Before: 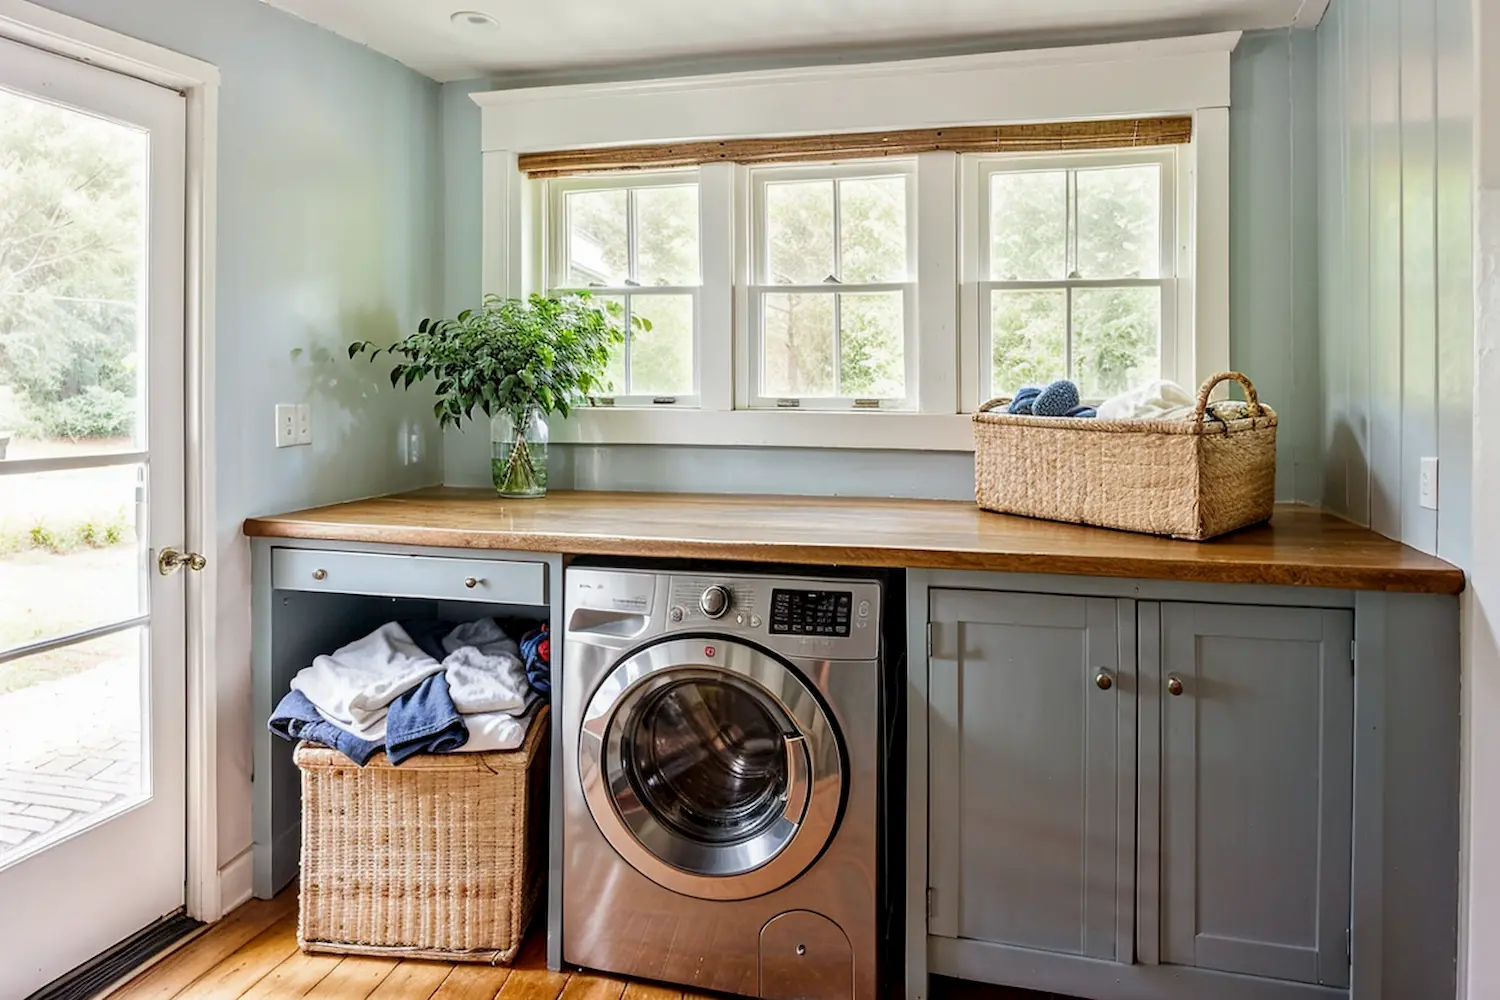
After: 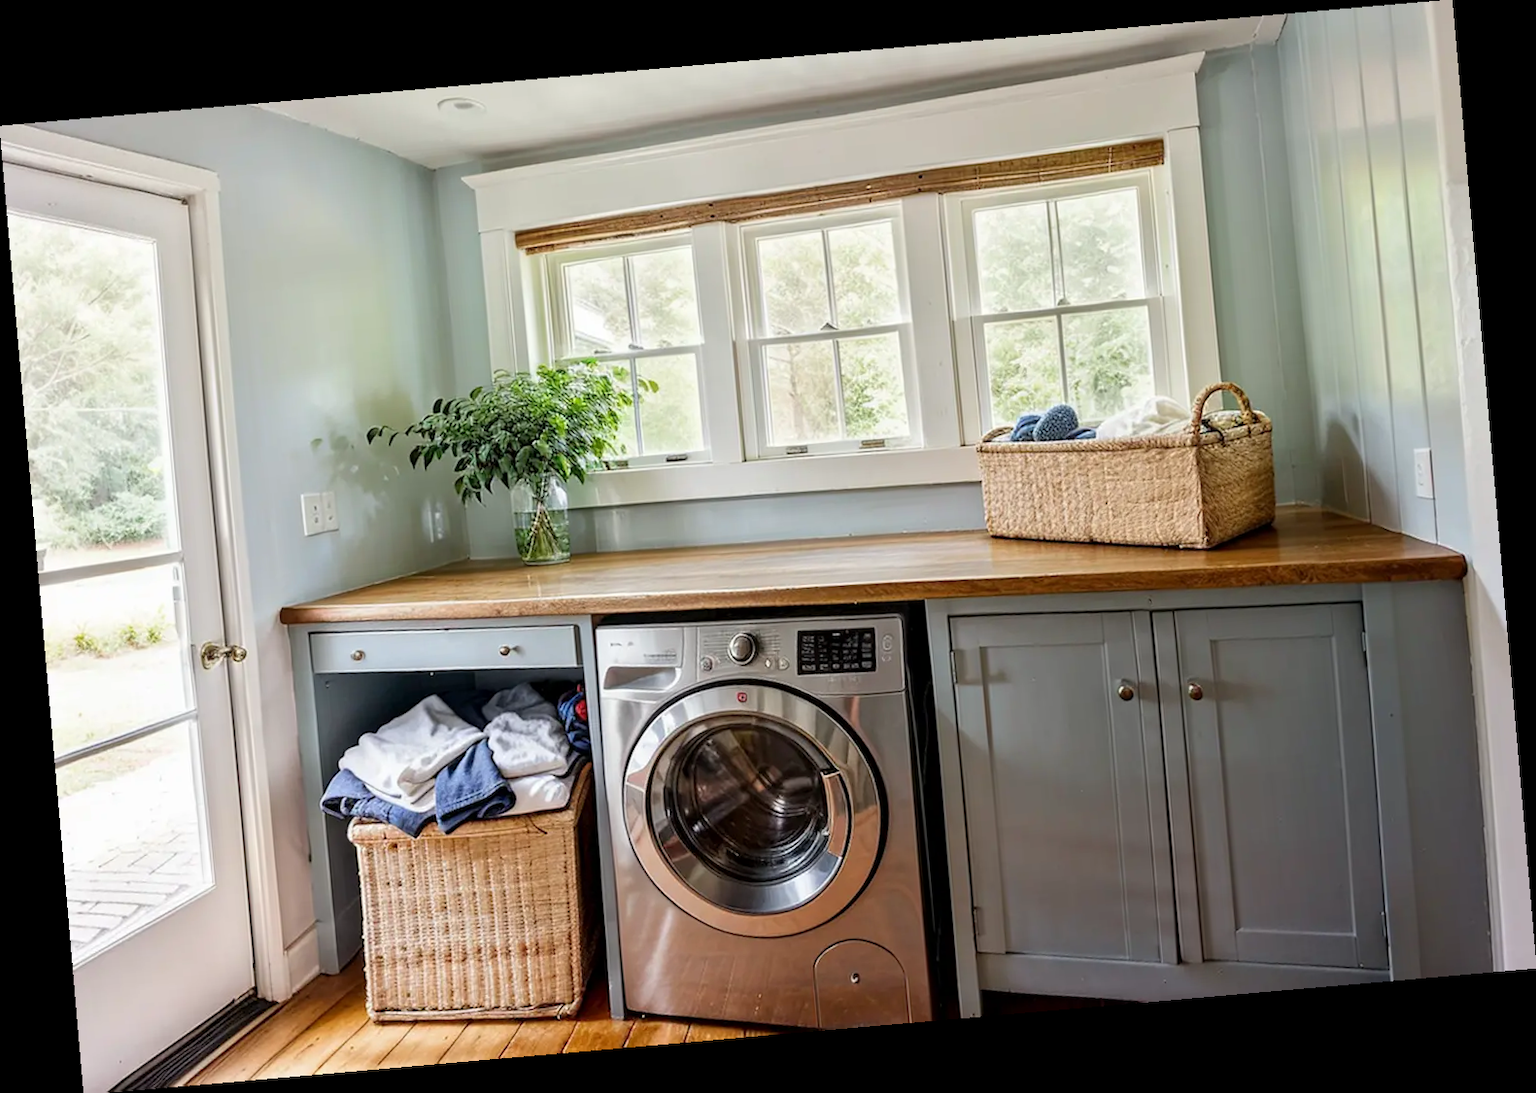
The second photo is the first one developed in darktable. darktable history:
rotate and perspective: rotation -4.98°, automatic cropping off
